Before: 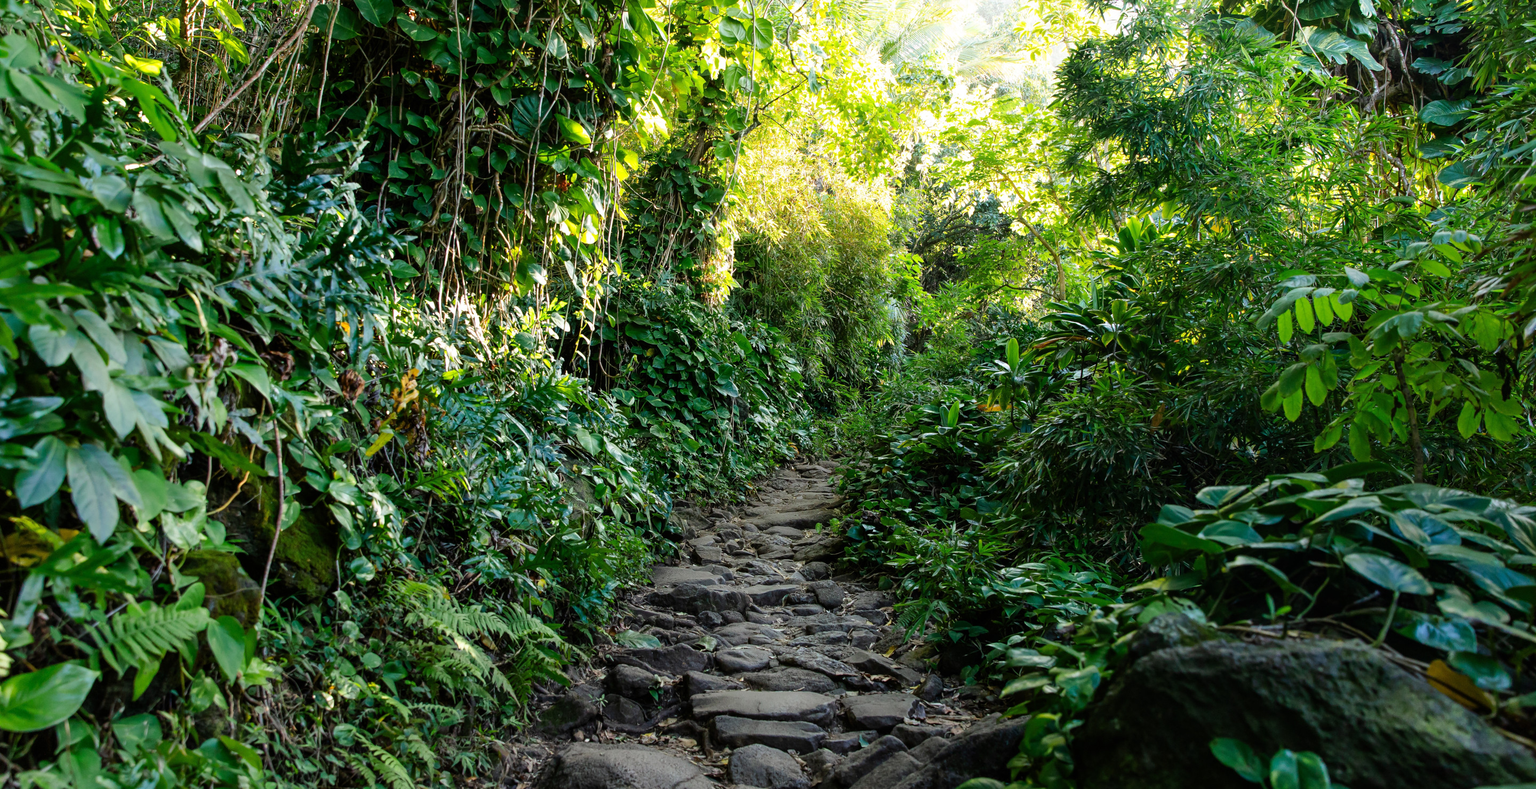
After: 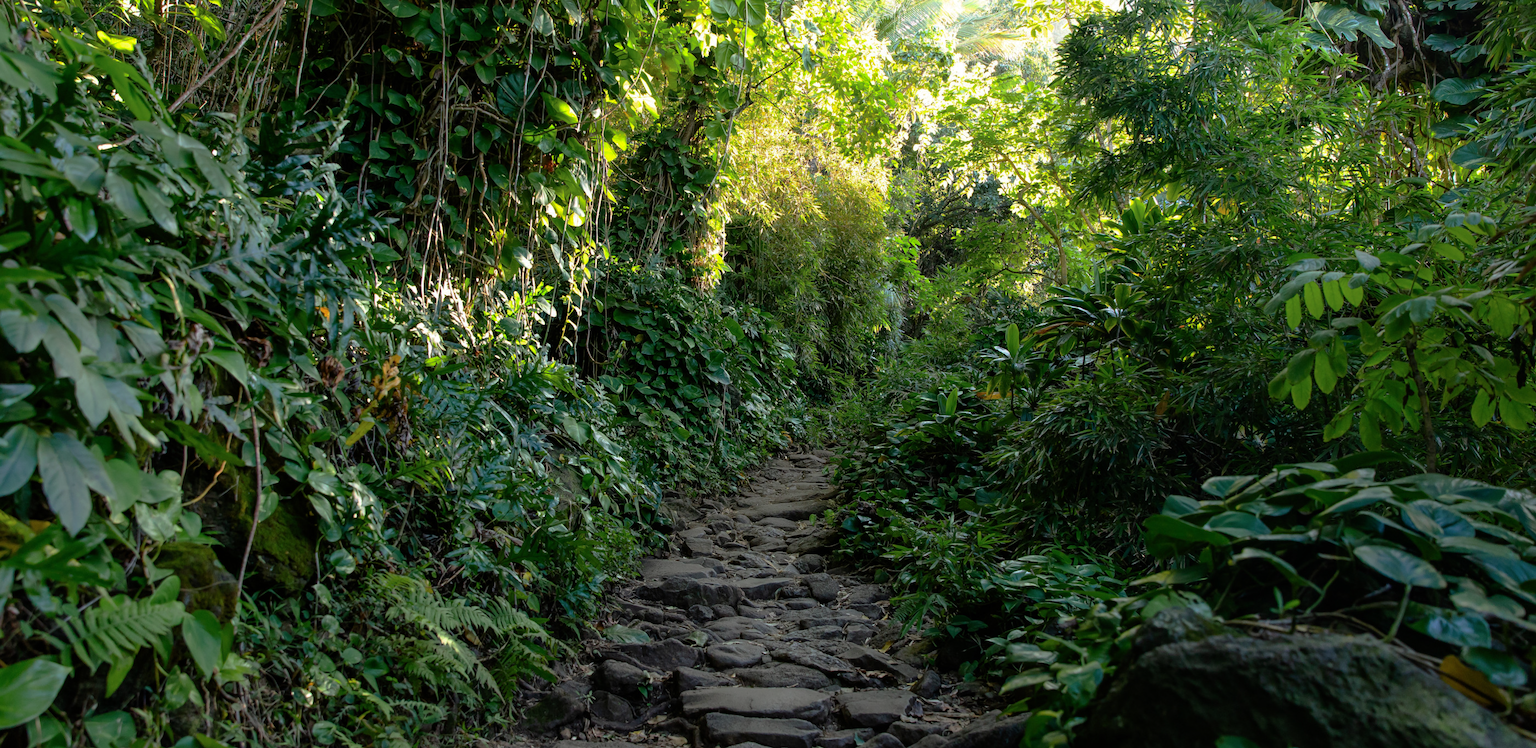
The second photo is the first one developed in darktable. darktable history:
base curve: curves: ch0 [(0, 0) (0.826, 0.587) (1, 1)], preserve colors none
crop: left 1.989%, top 3.147%, right 0.97%, bottom 4.862%
